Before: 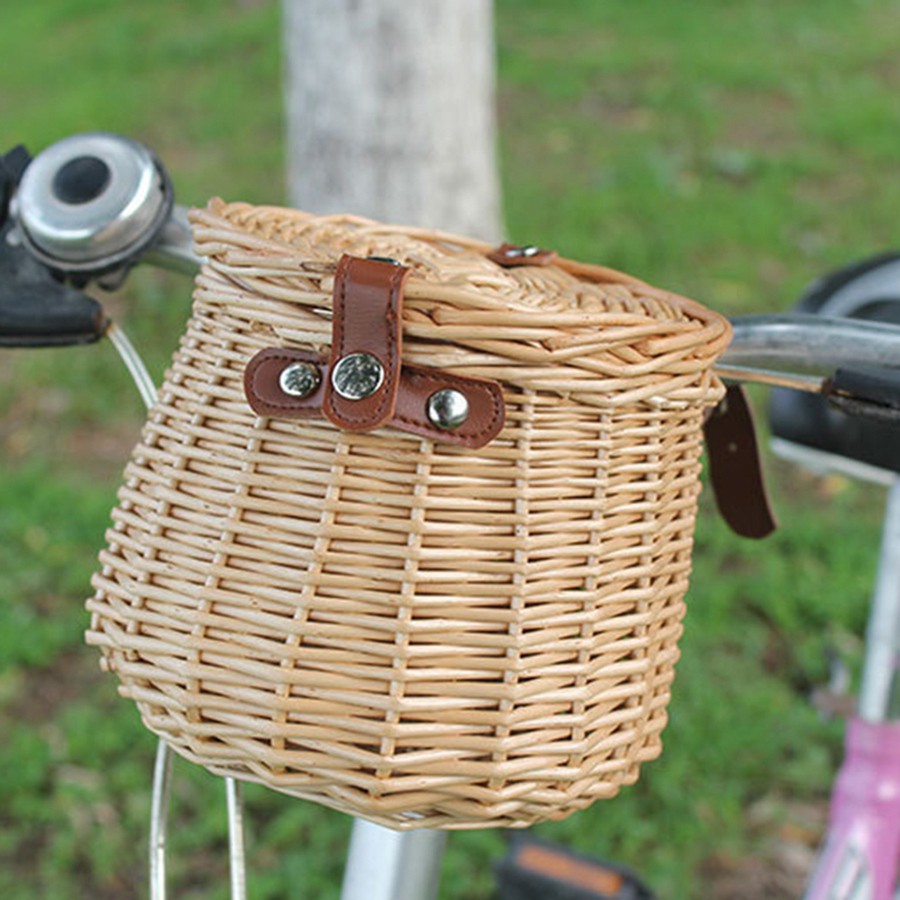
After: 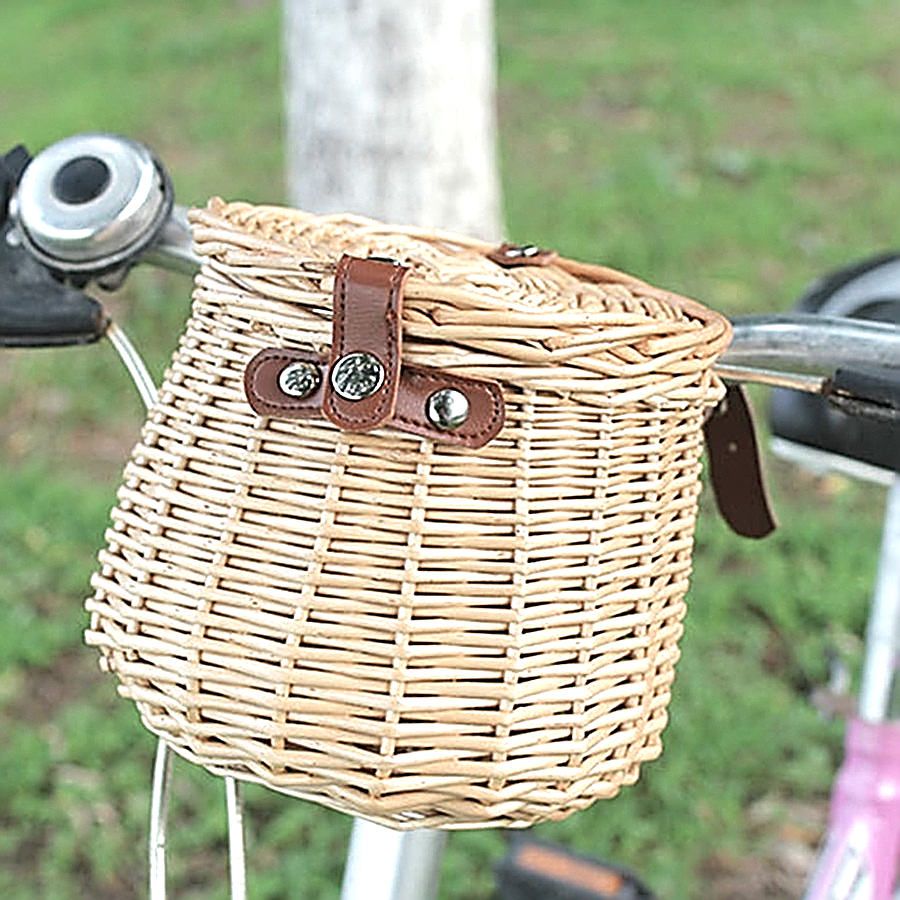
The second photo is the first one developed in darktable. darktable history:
sharpen: amount 2
exposure: black level correction 0, exposure 0.7 EV, compensate exposure bias true, compensate highlight preservation false
color balance: input saturation 80.07%
